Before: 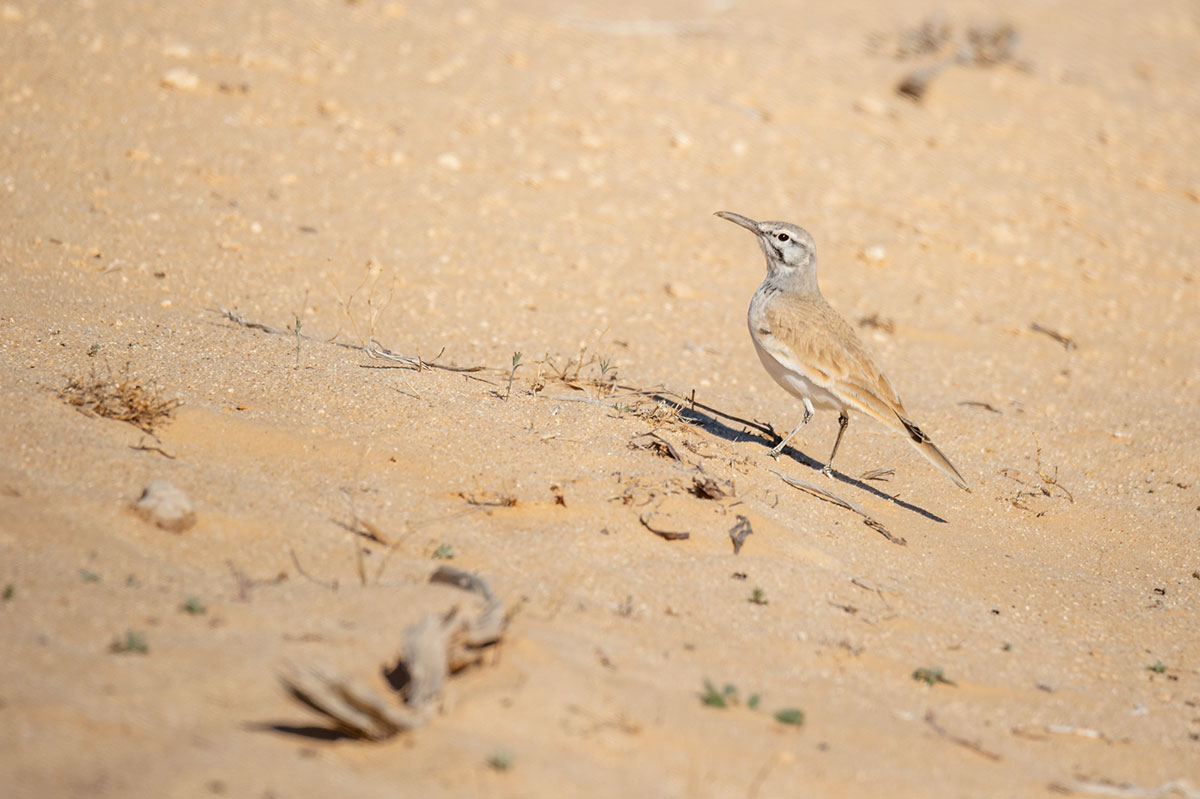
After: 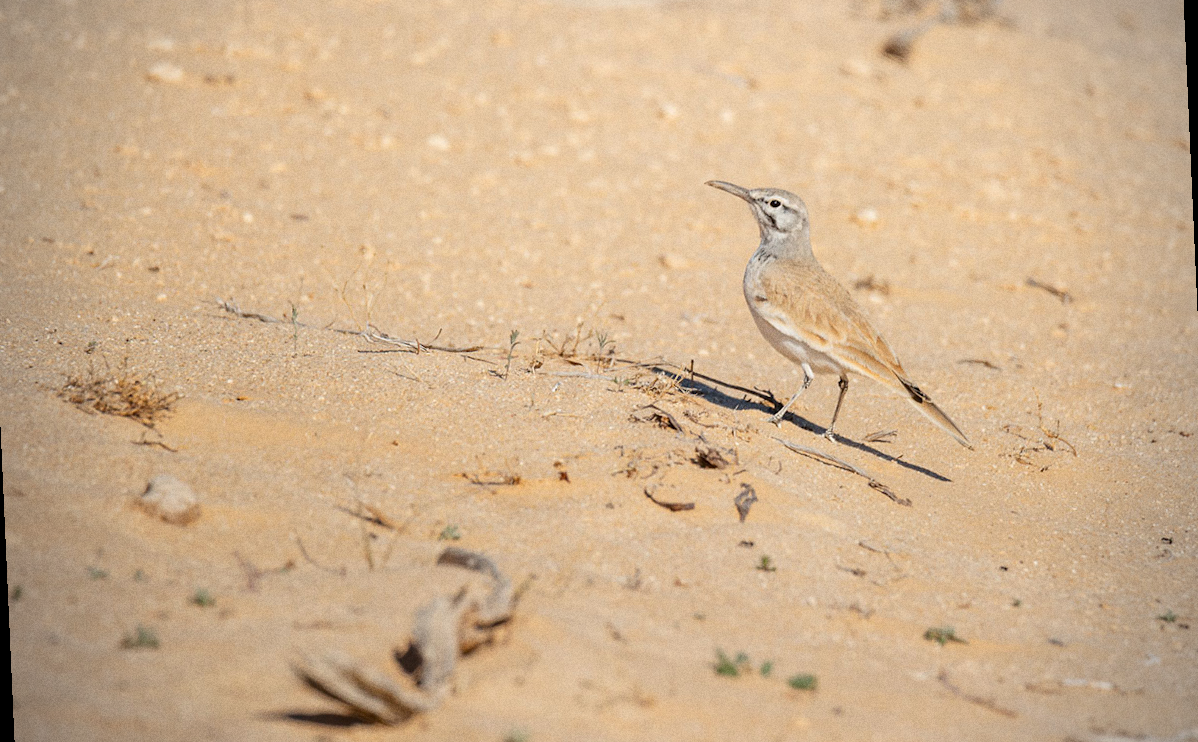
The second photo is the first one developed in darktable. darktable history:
vignetting: on, module defaults
rotate and perspective: rotation -2.56°, automatic cropping off
crop: left 1.507%, top 6.147%, right 1.379%, bottom 6.637%
grain: coarseness 22.88 ISO
